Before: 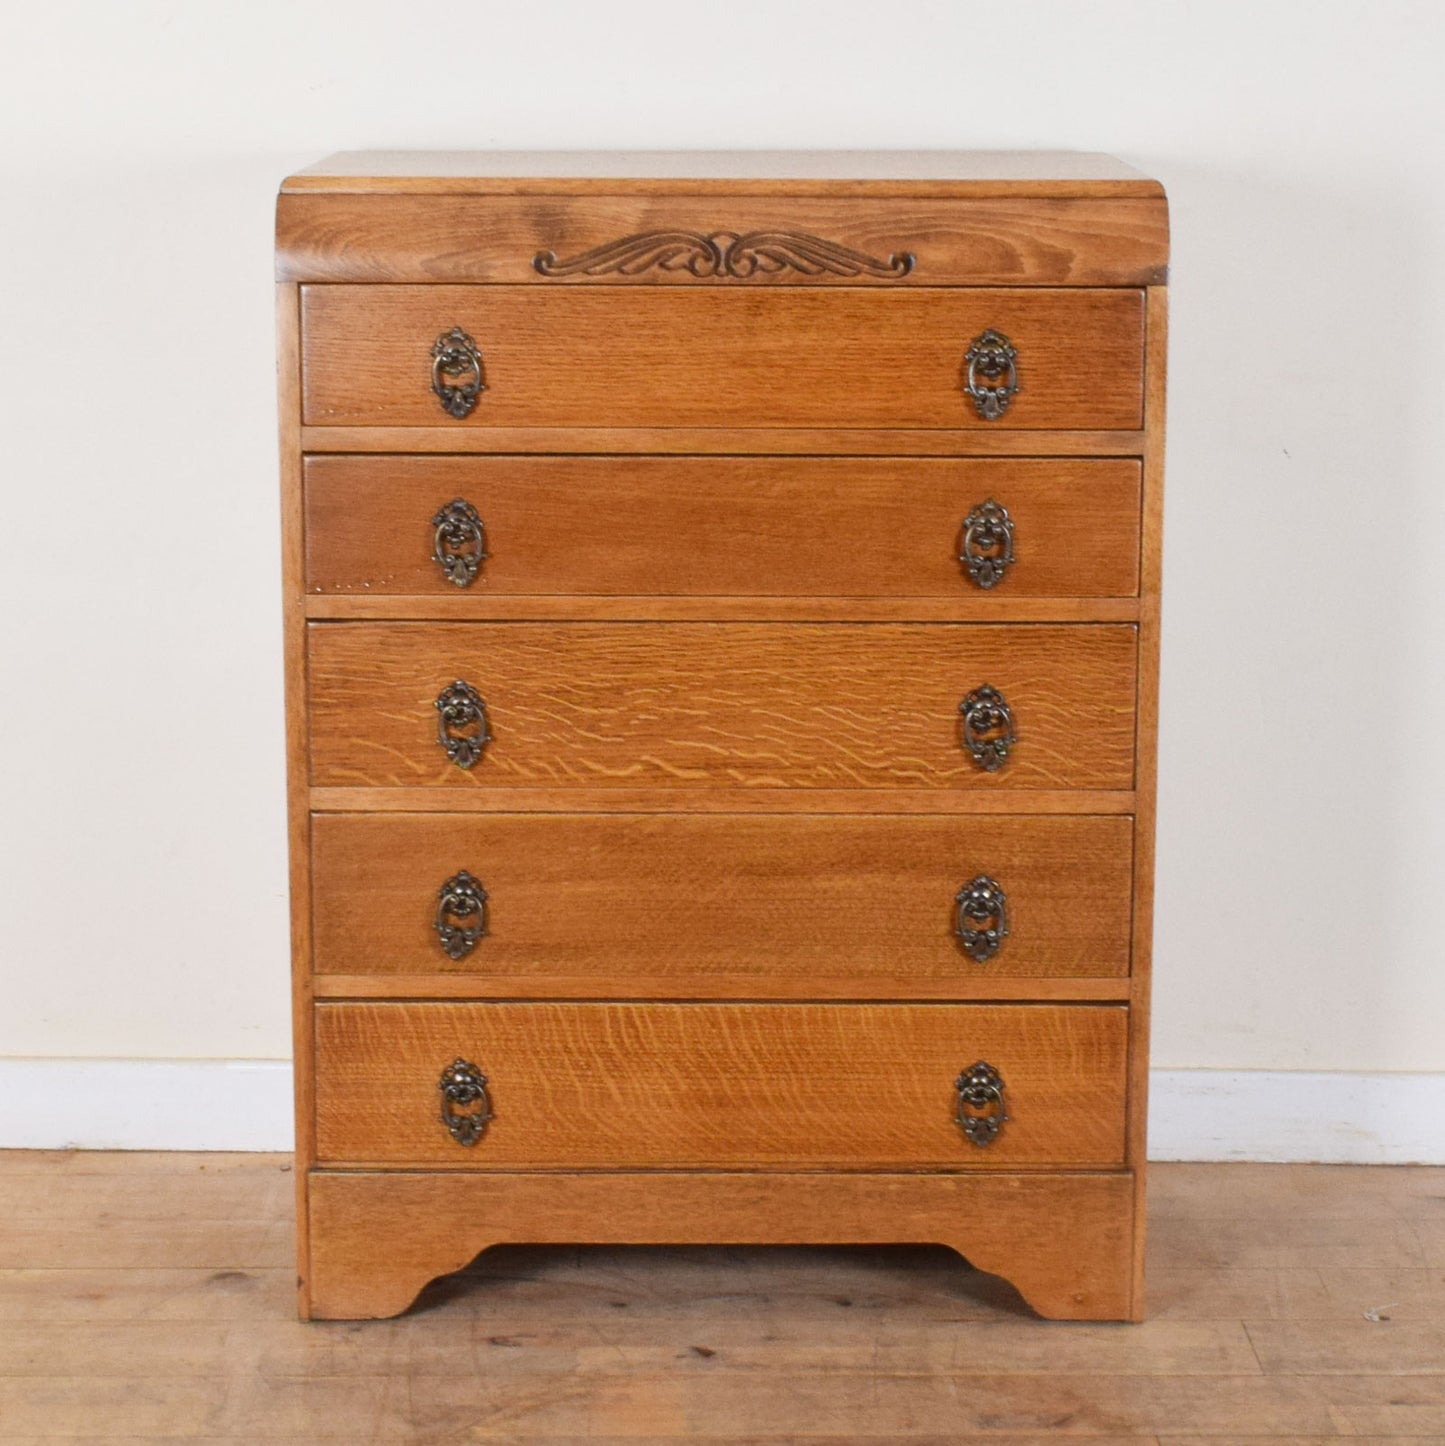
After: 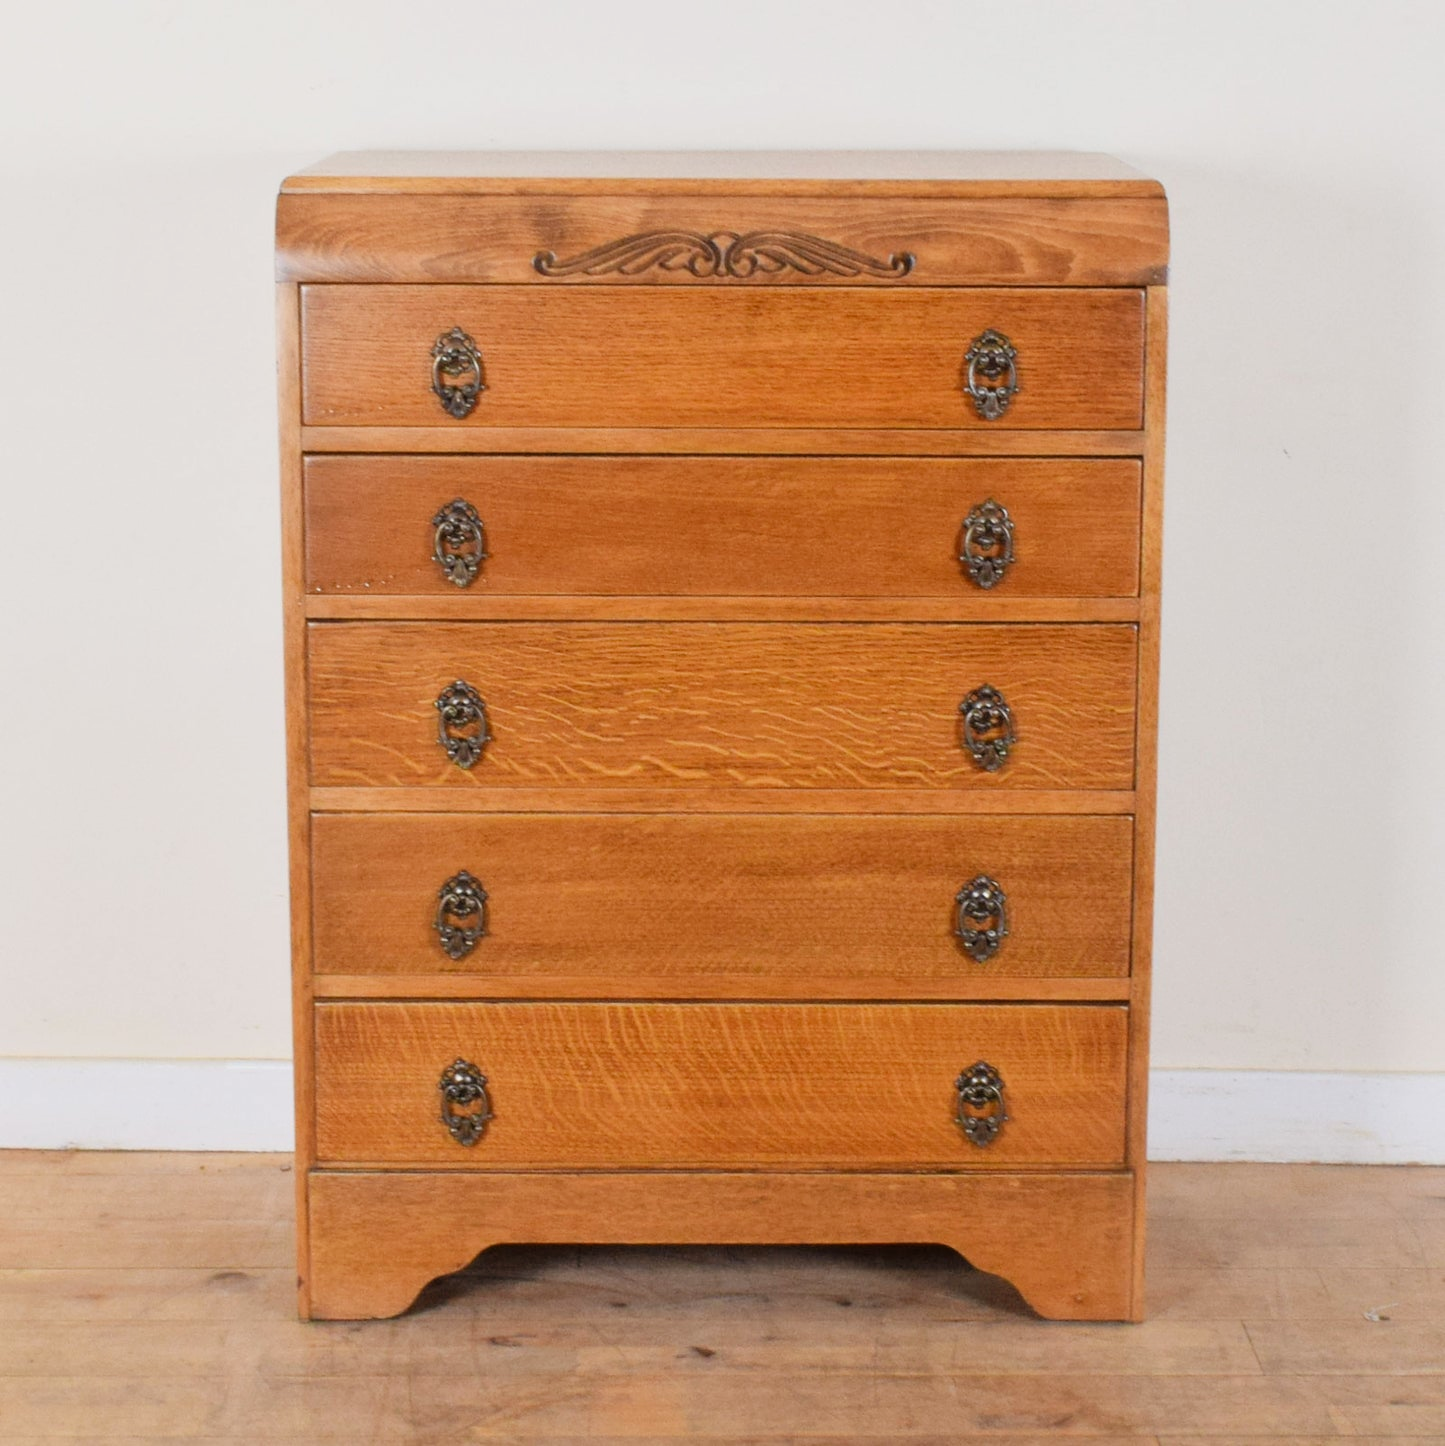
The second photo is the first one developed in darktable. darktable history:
tone curve: curves: ch0 [(0, 0) (0.07, 0.052) (0.23, 0.254) (0.486, 0.53) (0.822, 0.825) (0.994, 0.955)]; ch1 [(0, 0) (0.226, 0.261) (0.379, 0.442) (0.469, 0.472) (0.495, 0.495) (0.514, 0.504) (0.561, 0.568) (0.59, 0.612) (1, 1)]; ch2 [(0, 0) (0.269, 0.299) (0.459, 0.441) (0.498, 0.499) (0.523, 0.52) (0.551, 0.576) (0.629, 0.643) (0.659, 0.681) (0.718, 0.764) (1, 1)], color space Lab, linked channels, preserve colors none
